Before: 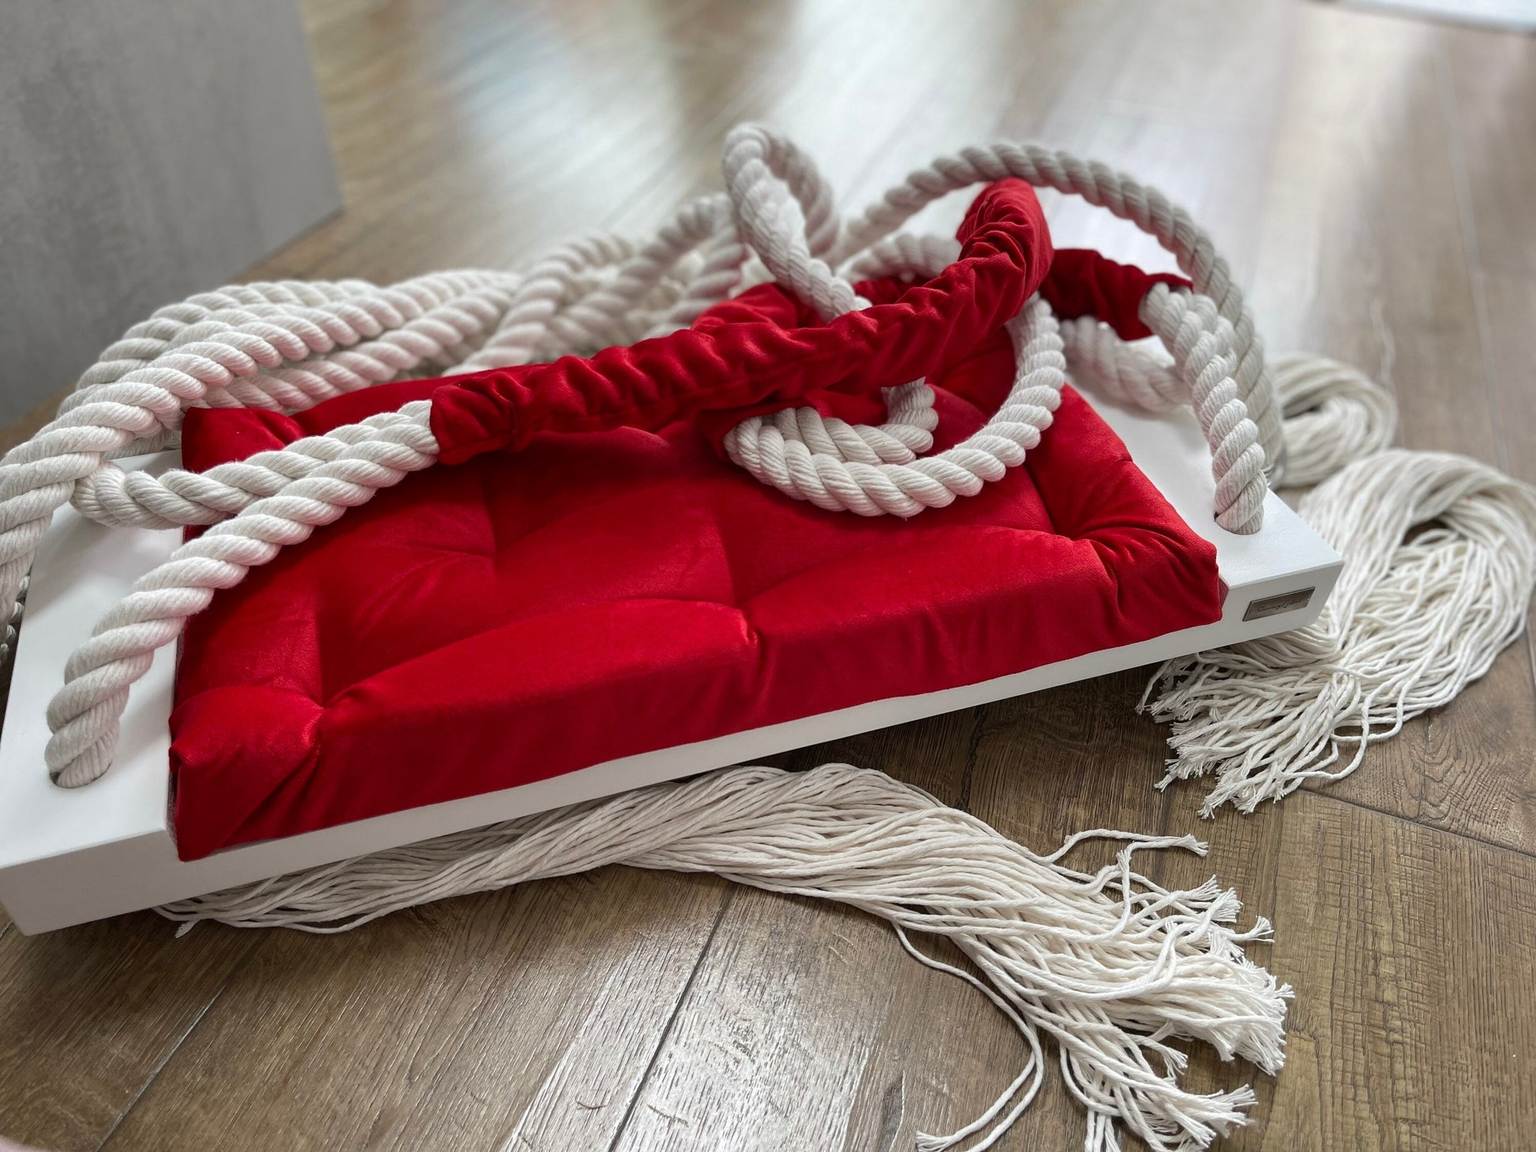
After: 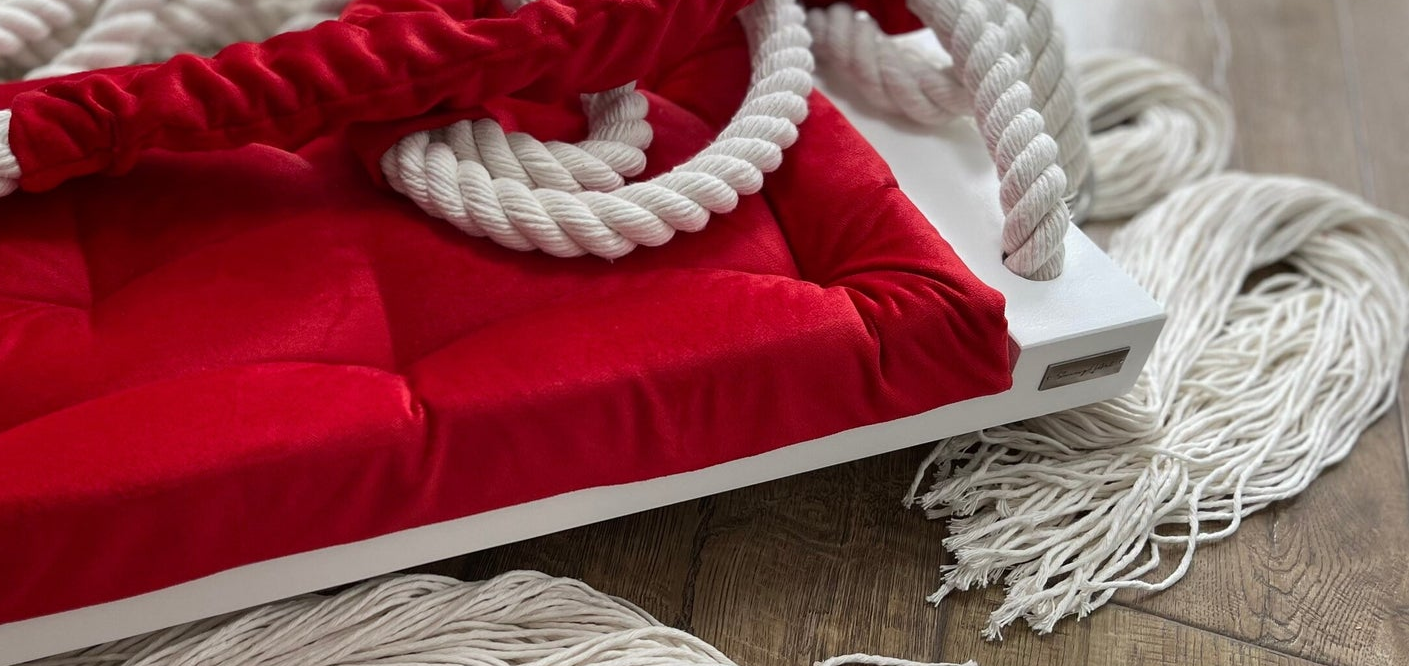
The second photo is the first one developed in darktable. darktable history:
crop and rotate: left 27.582%, top 27.254%, bottom 27.08%
